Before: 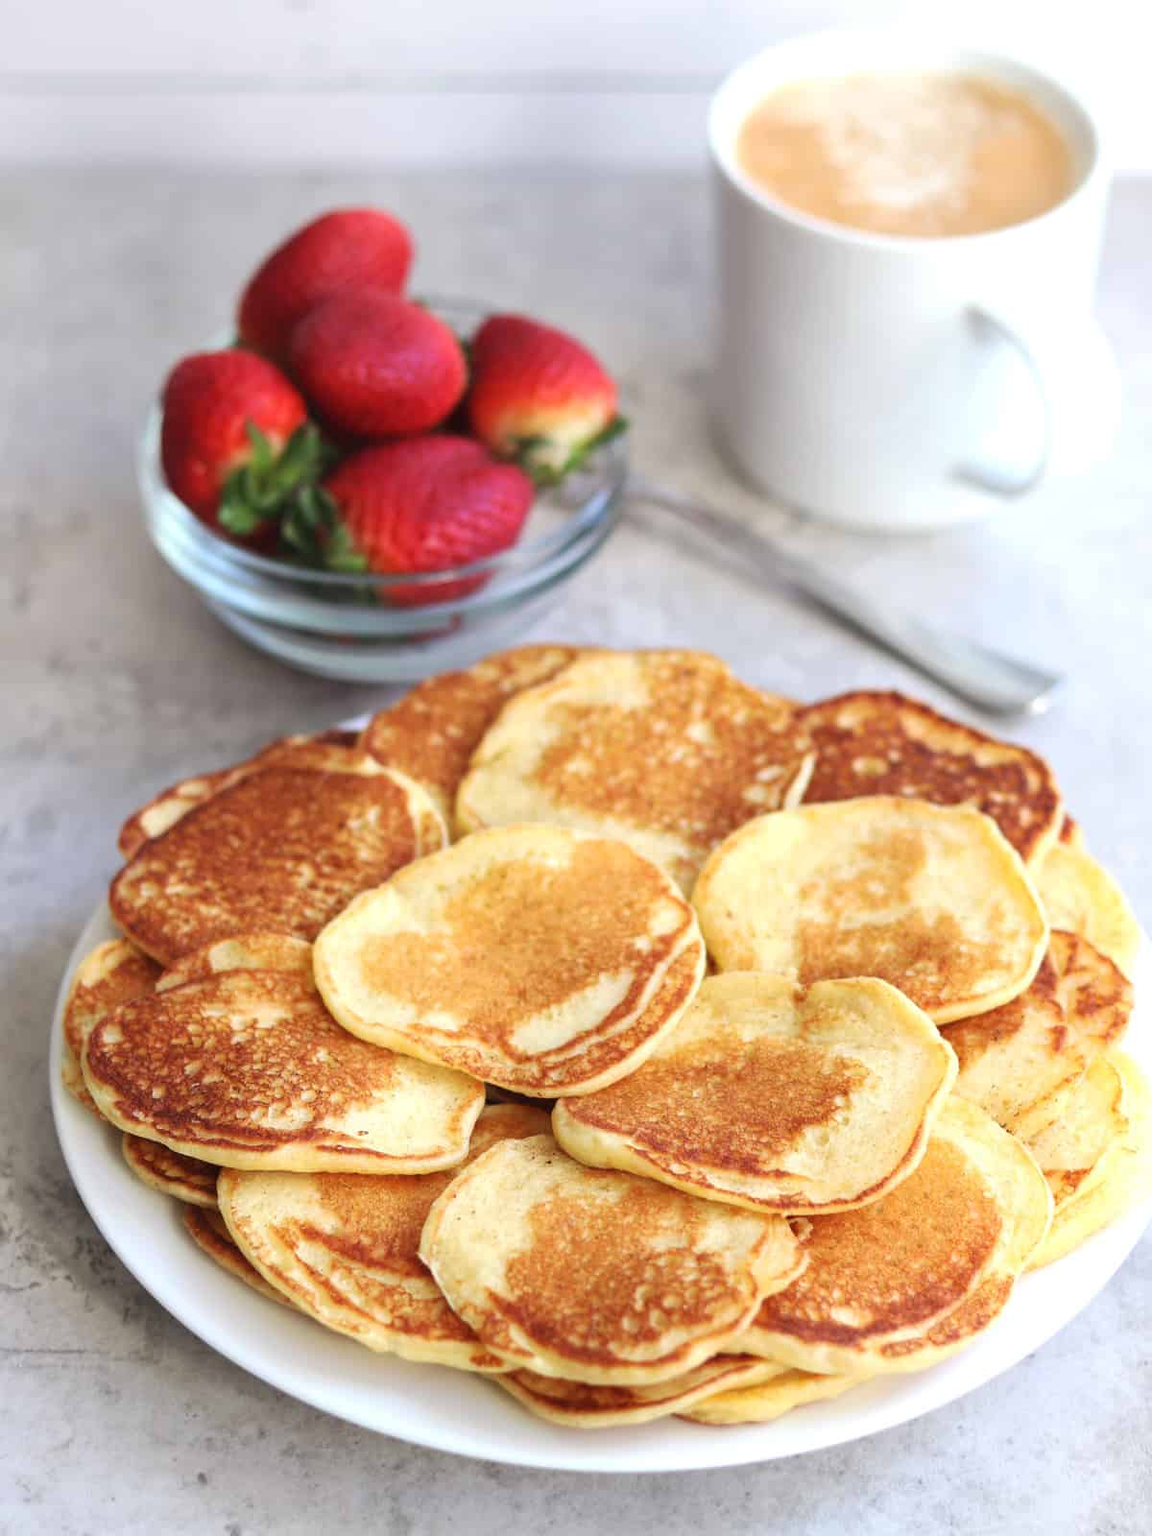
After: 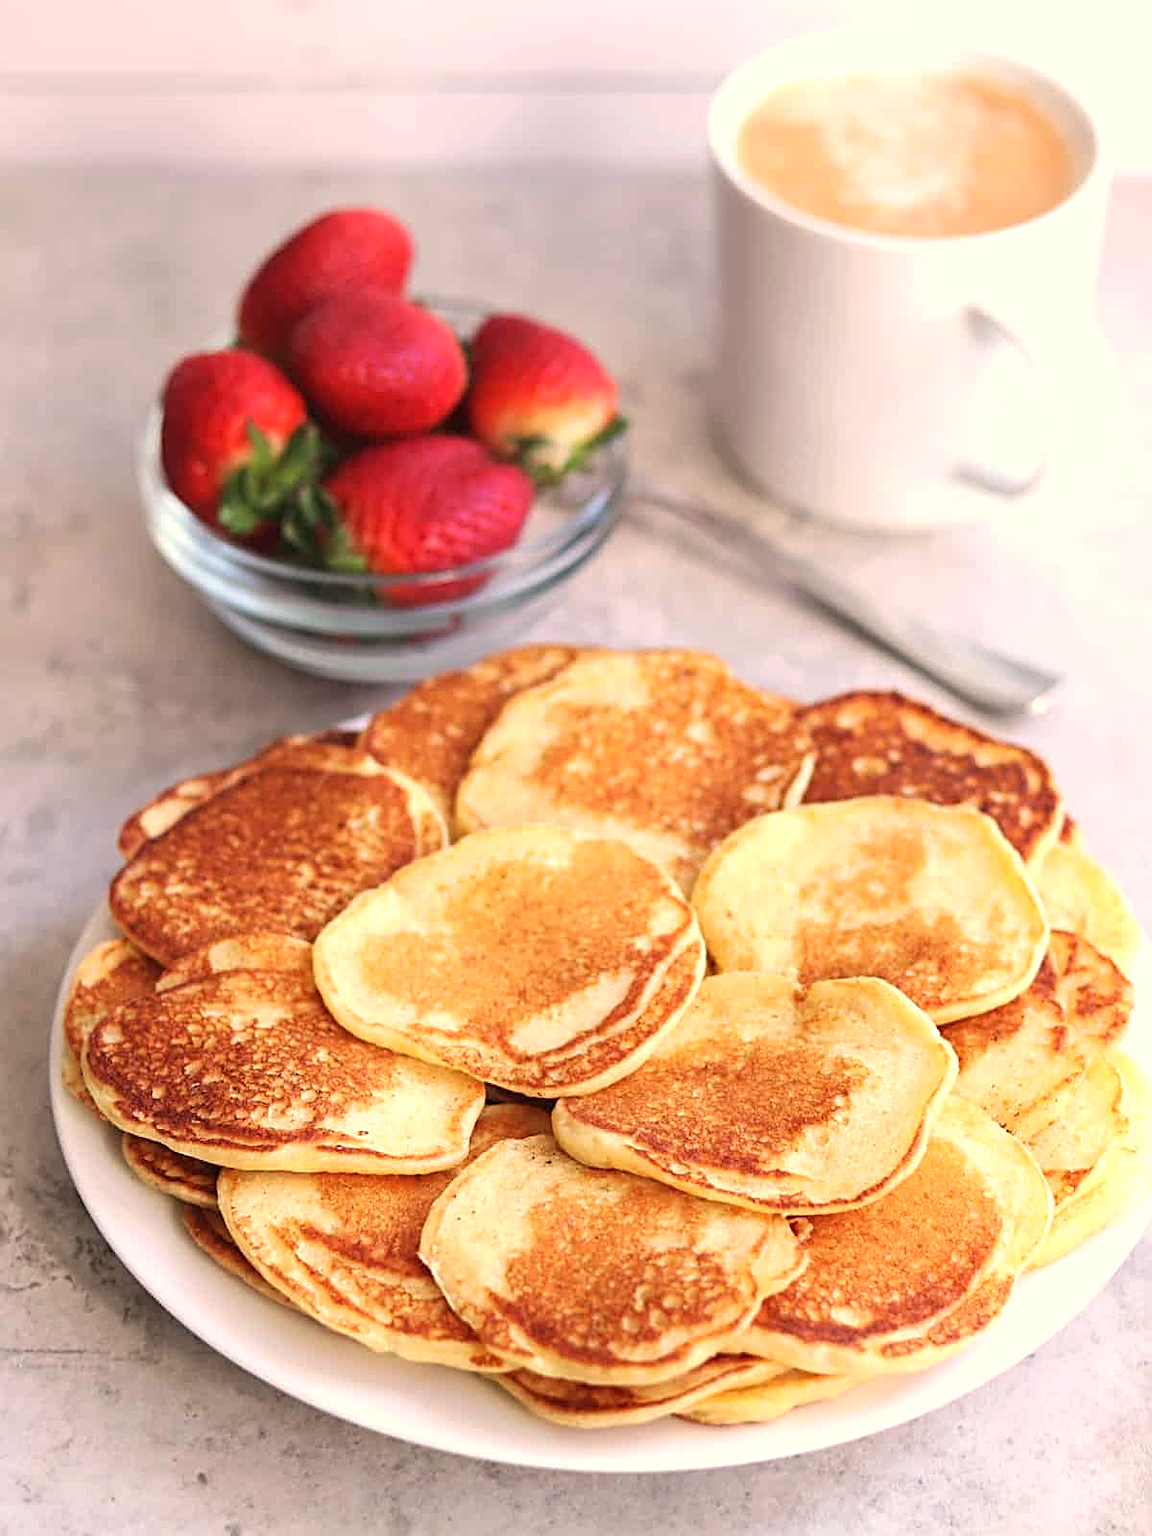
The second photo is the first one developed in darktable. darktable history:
white balance: red 1.127, blue 0.943
sharpen: radius 2.676, amount 0.669
